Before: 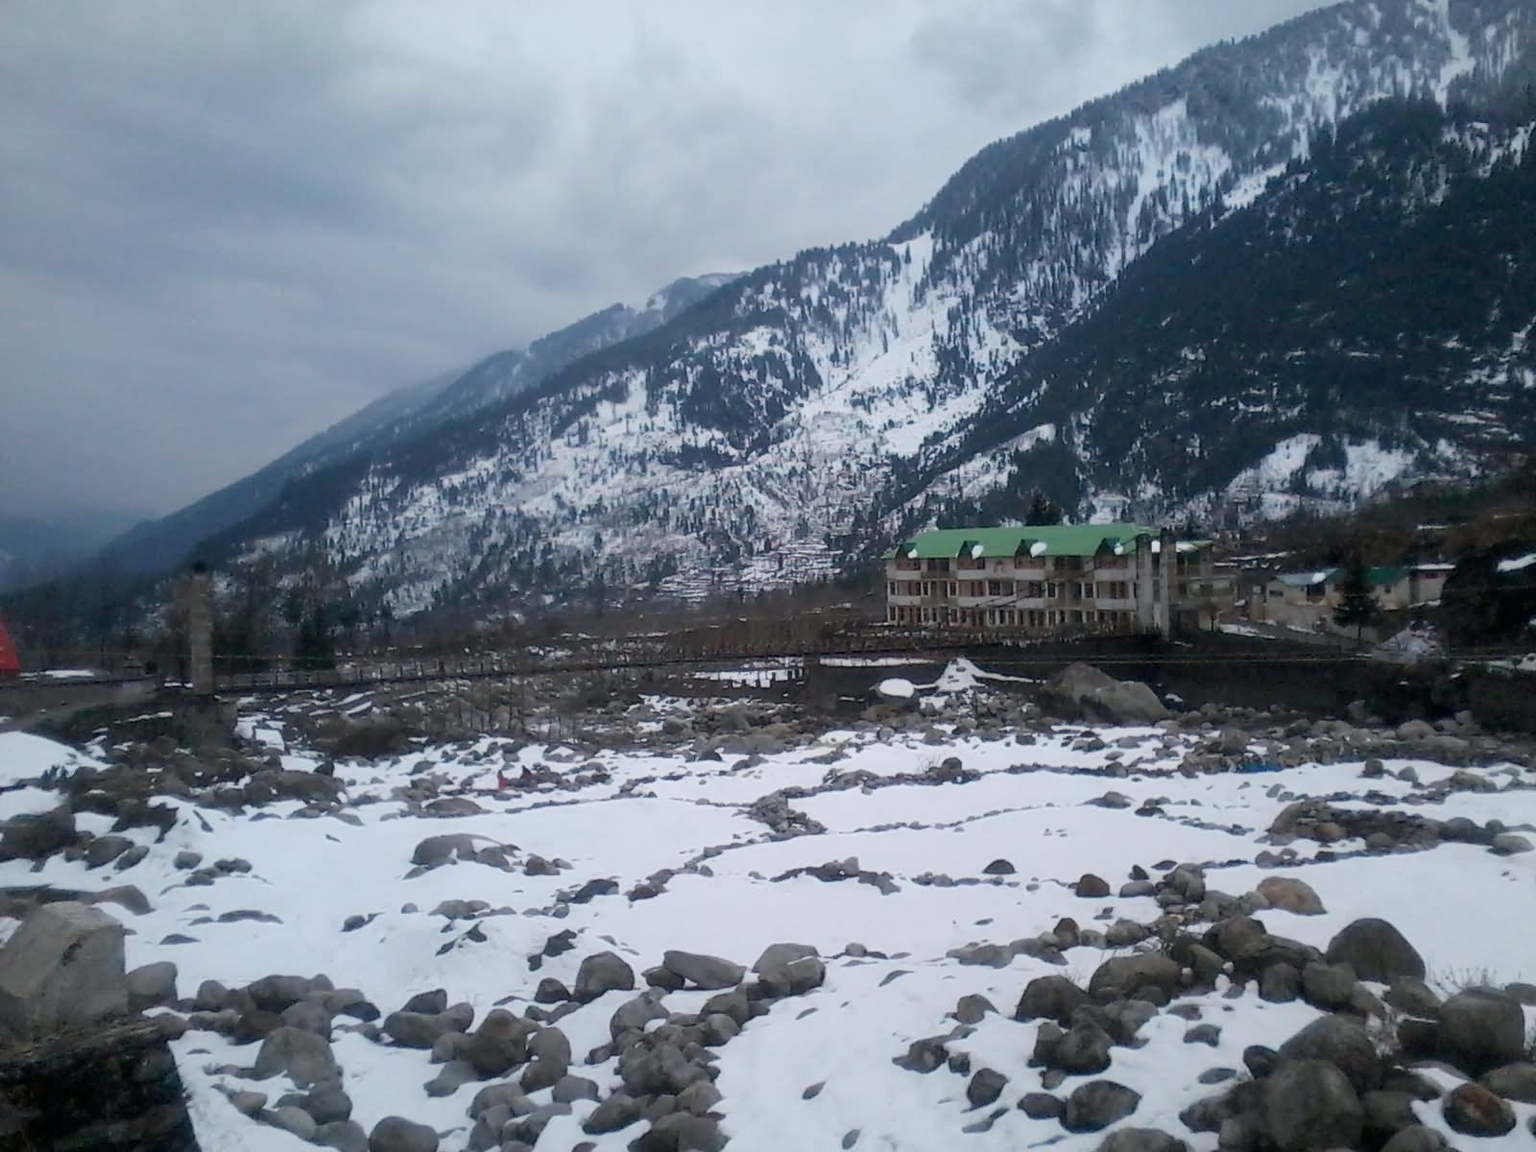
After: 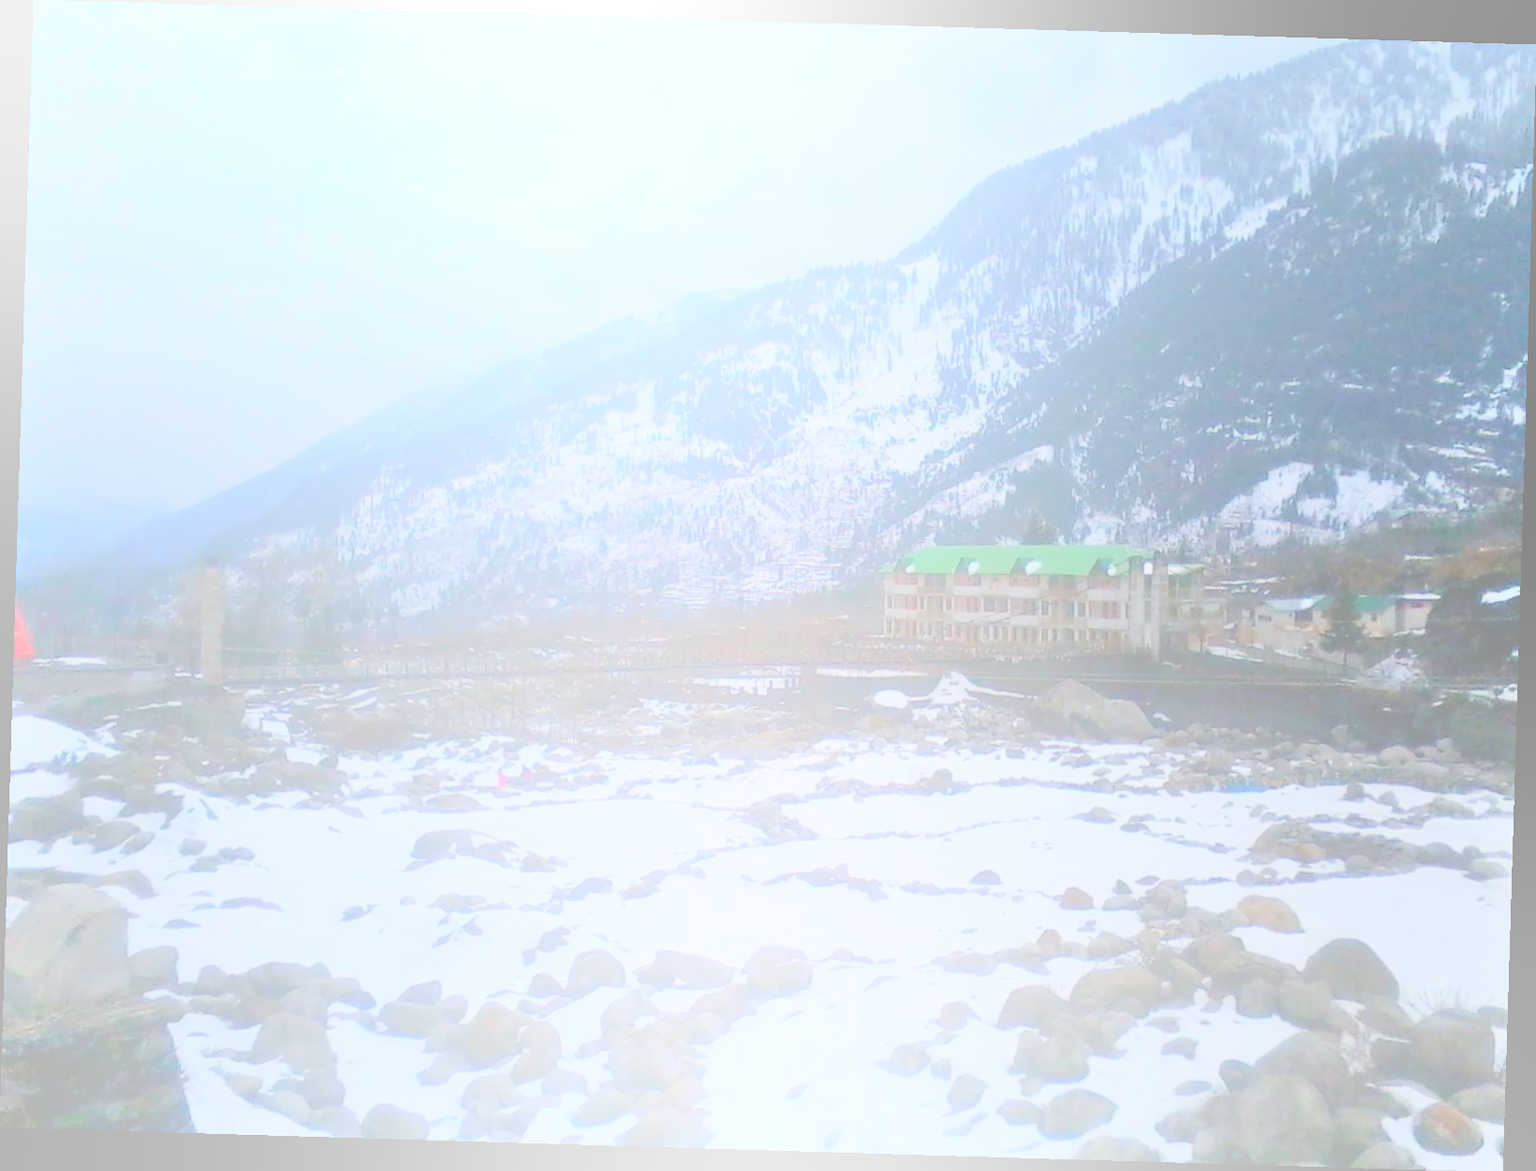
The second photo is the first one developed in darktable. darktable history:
rotate and perspective: rotation 1.72°, automatic cropping off
bloom: size 70%, threshold 25%, strength 70%
shadows and highlights: soften with gaussian
